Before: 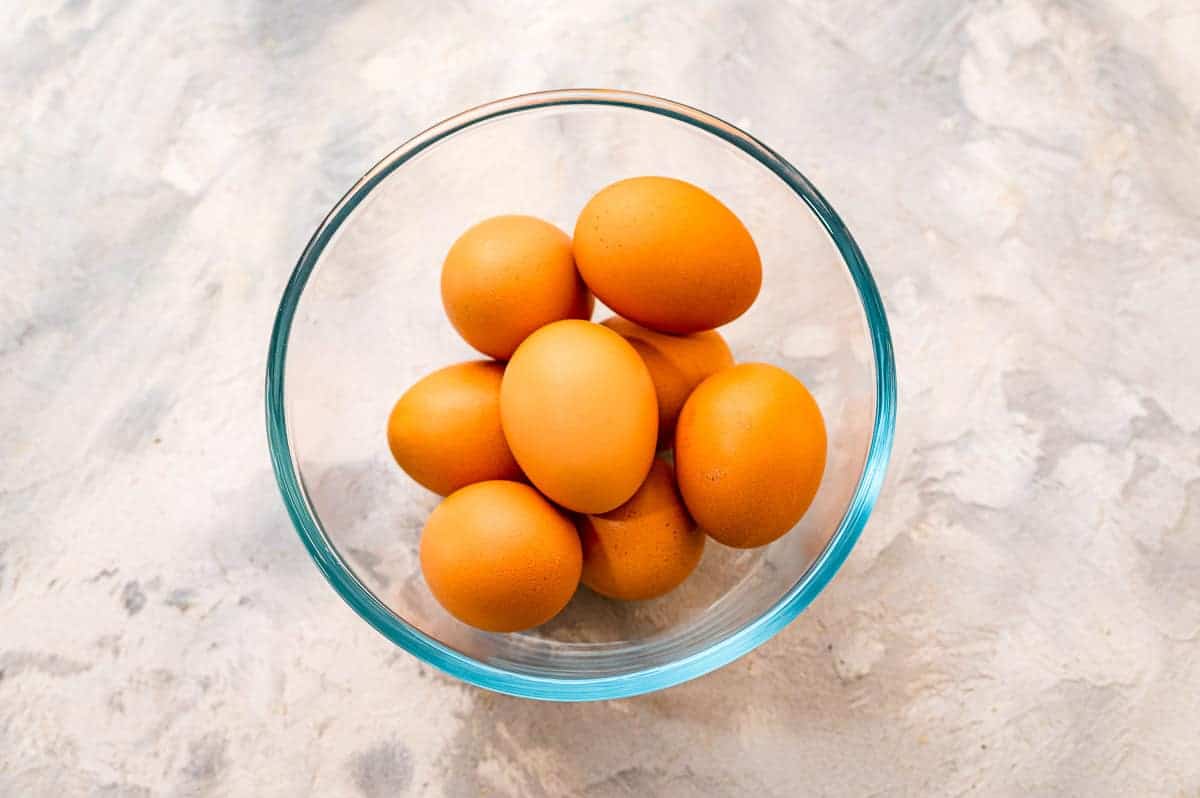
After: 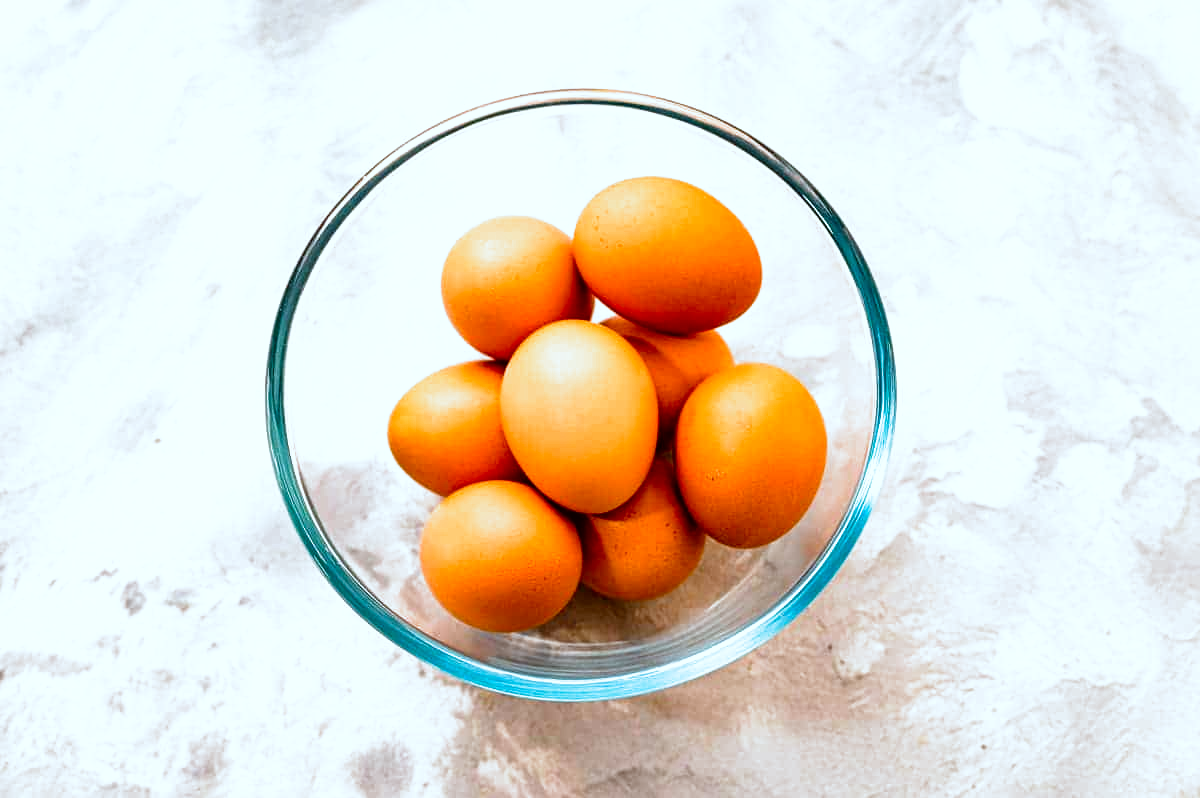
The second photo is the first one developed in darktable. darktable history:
color correction: highlights a* -3.7, highlights b* -6.37, shadows a* 3.21, shadows b* 5.5
filmic rgb: black relative exposure -8.24 EV, white relative exposure 2.2 EV, threshold 5.97 EV, target white luminance 99.863%, hardness 7.16, latitude 75.45%, contrast 1.319, highlights saturation mix -1.99%, shadows ↔ highlights balance 30.16%, preserve chrominance no, color science v5 (2021), iterations of high-quality reconstruction 0, enable highlight reconstruction true
